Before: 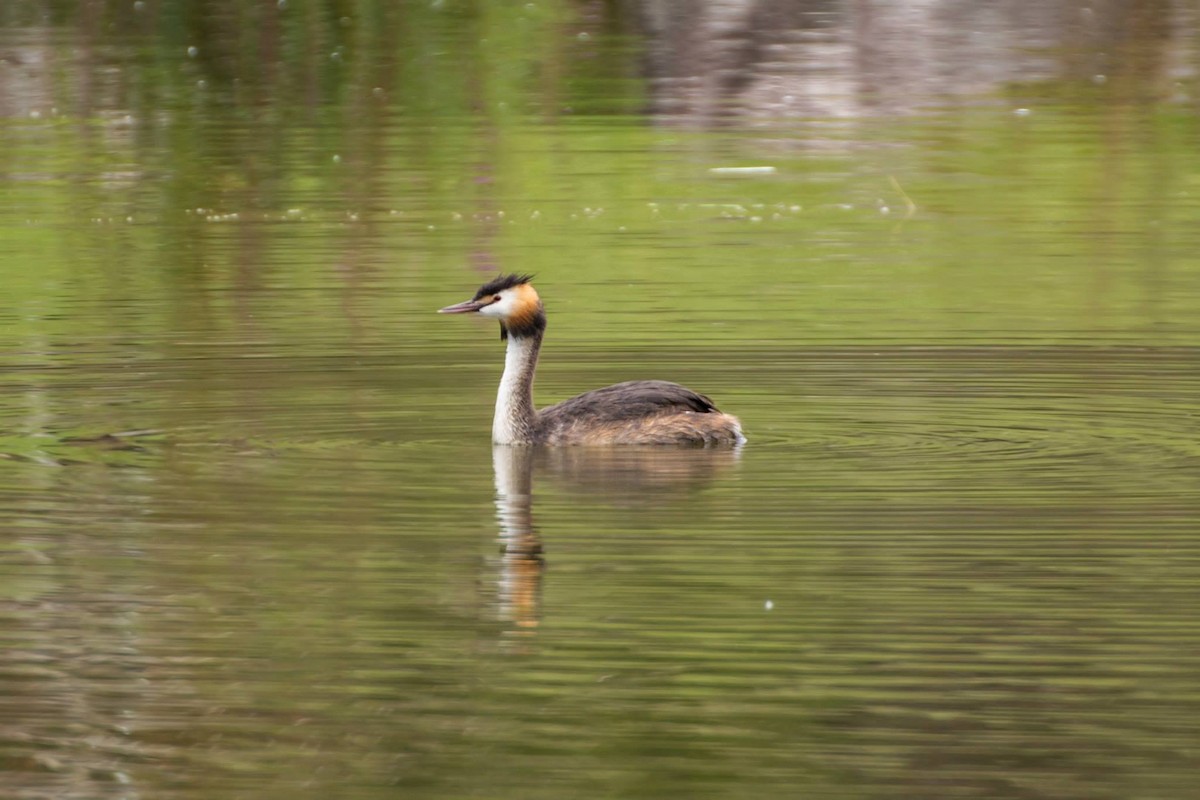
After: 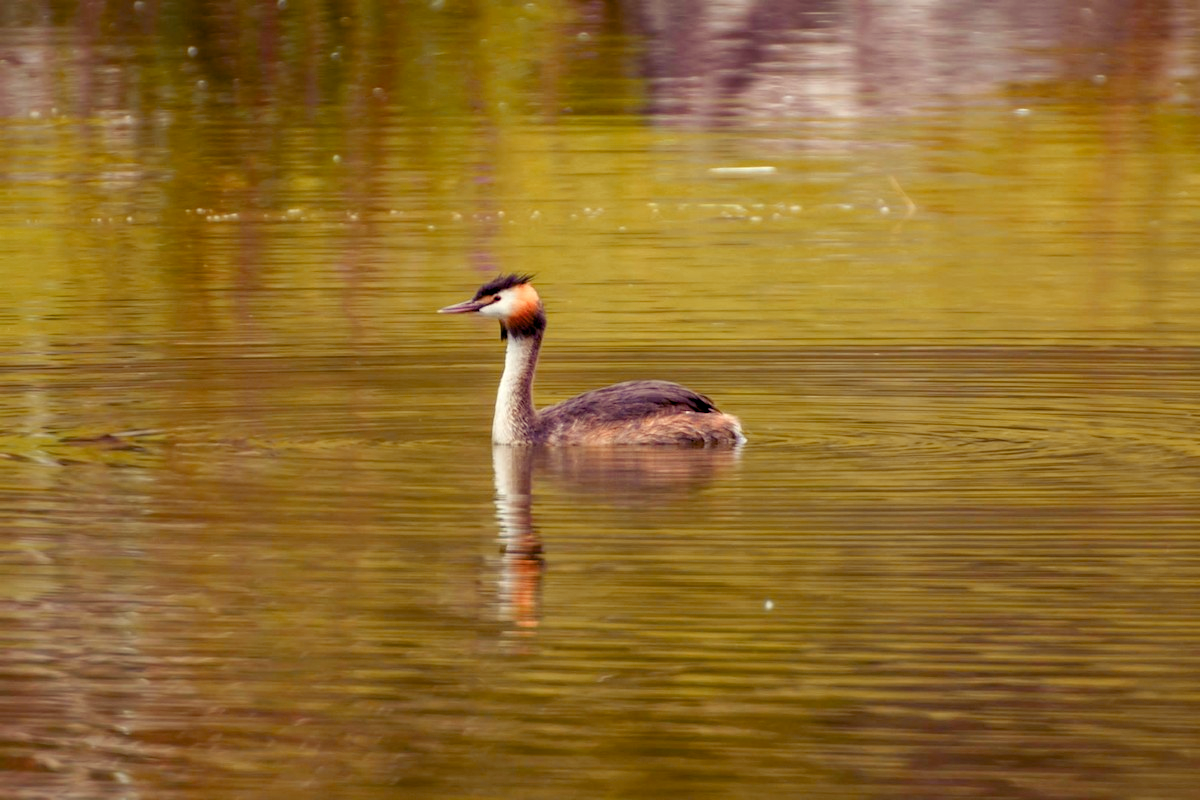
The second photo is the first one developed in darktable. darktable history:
color zones: curves: ch1 [(0.29, 0.492) (0.373, 0.185) (0.509, 0.481)]; ch2 [(0.25, 0.462) (0.749, 0.457)], mix 40.67%
color balance rgb: shadows lift › luminance -21.66%, shadows lift › chroma 8.98%, shadows lift › hue 283.37°, power › chroma 1.05%, power › hue 25.59°, highlights gain › luminance 6.08%, highlights gain › chroma 2.55%, highlights gain › hue 90°, global offset › luminance -0.87%, perceptual saturation grading › global saturation 25%, perceptual saturation grading › highlights -28.39%, perceptual saturation grading › shadows 33.98%
